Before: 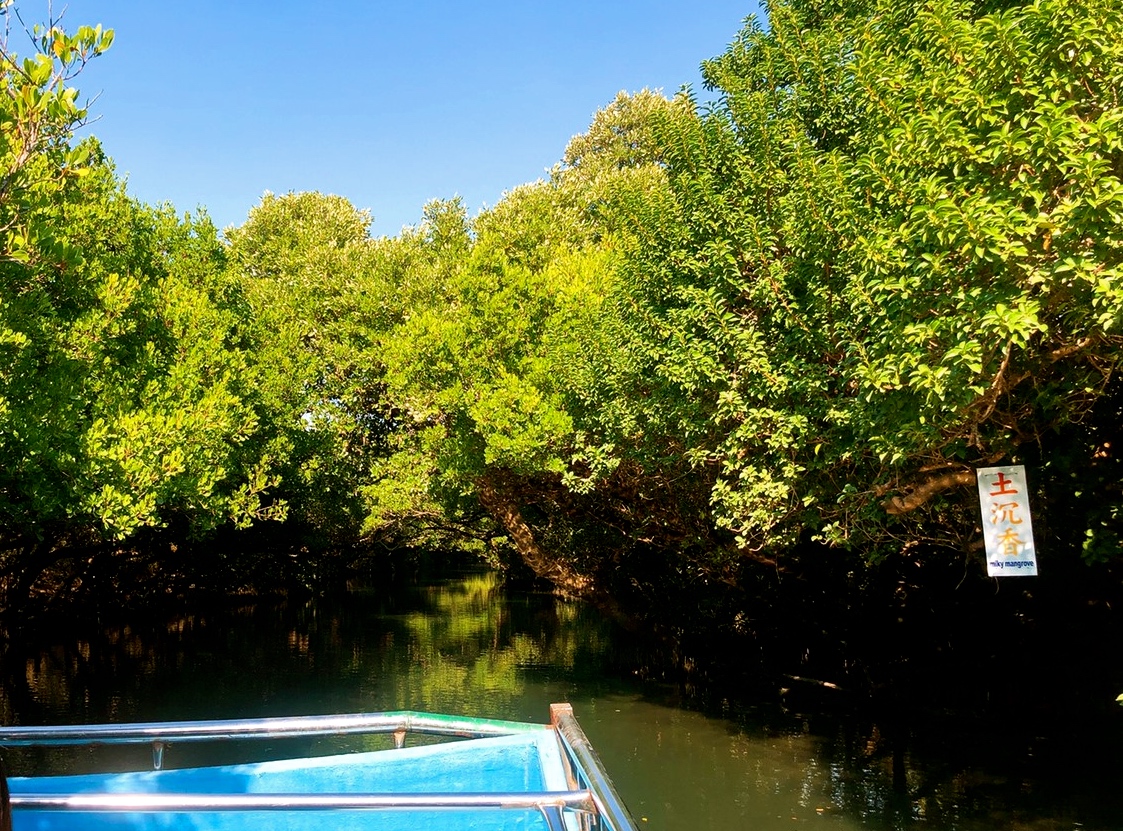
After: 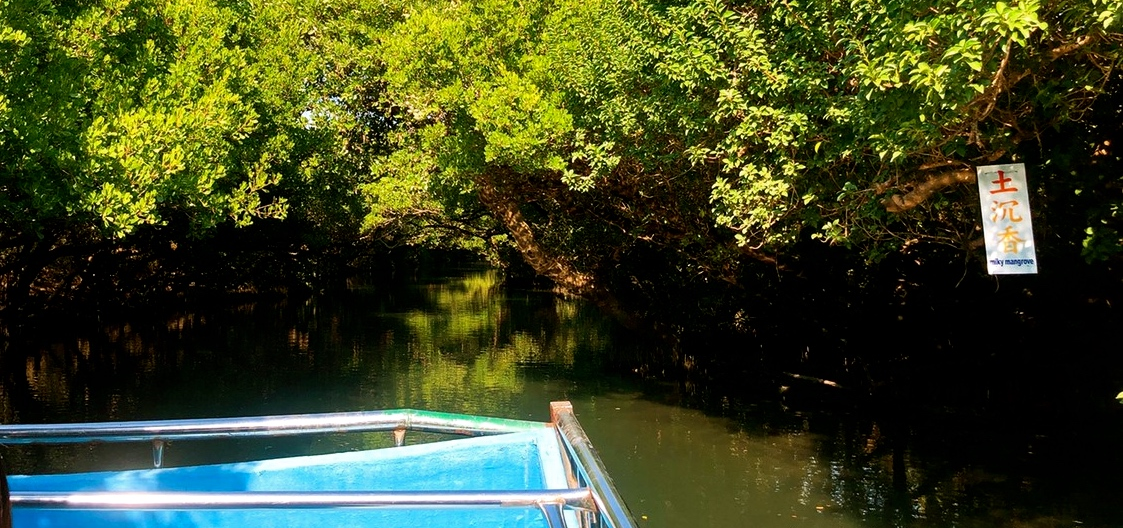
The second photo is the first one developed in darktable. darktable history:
crop and rotate: top 36.435%
